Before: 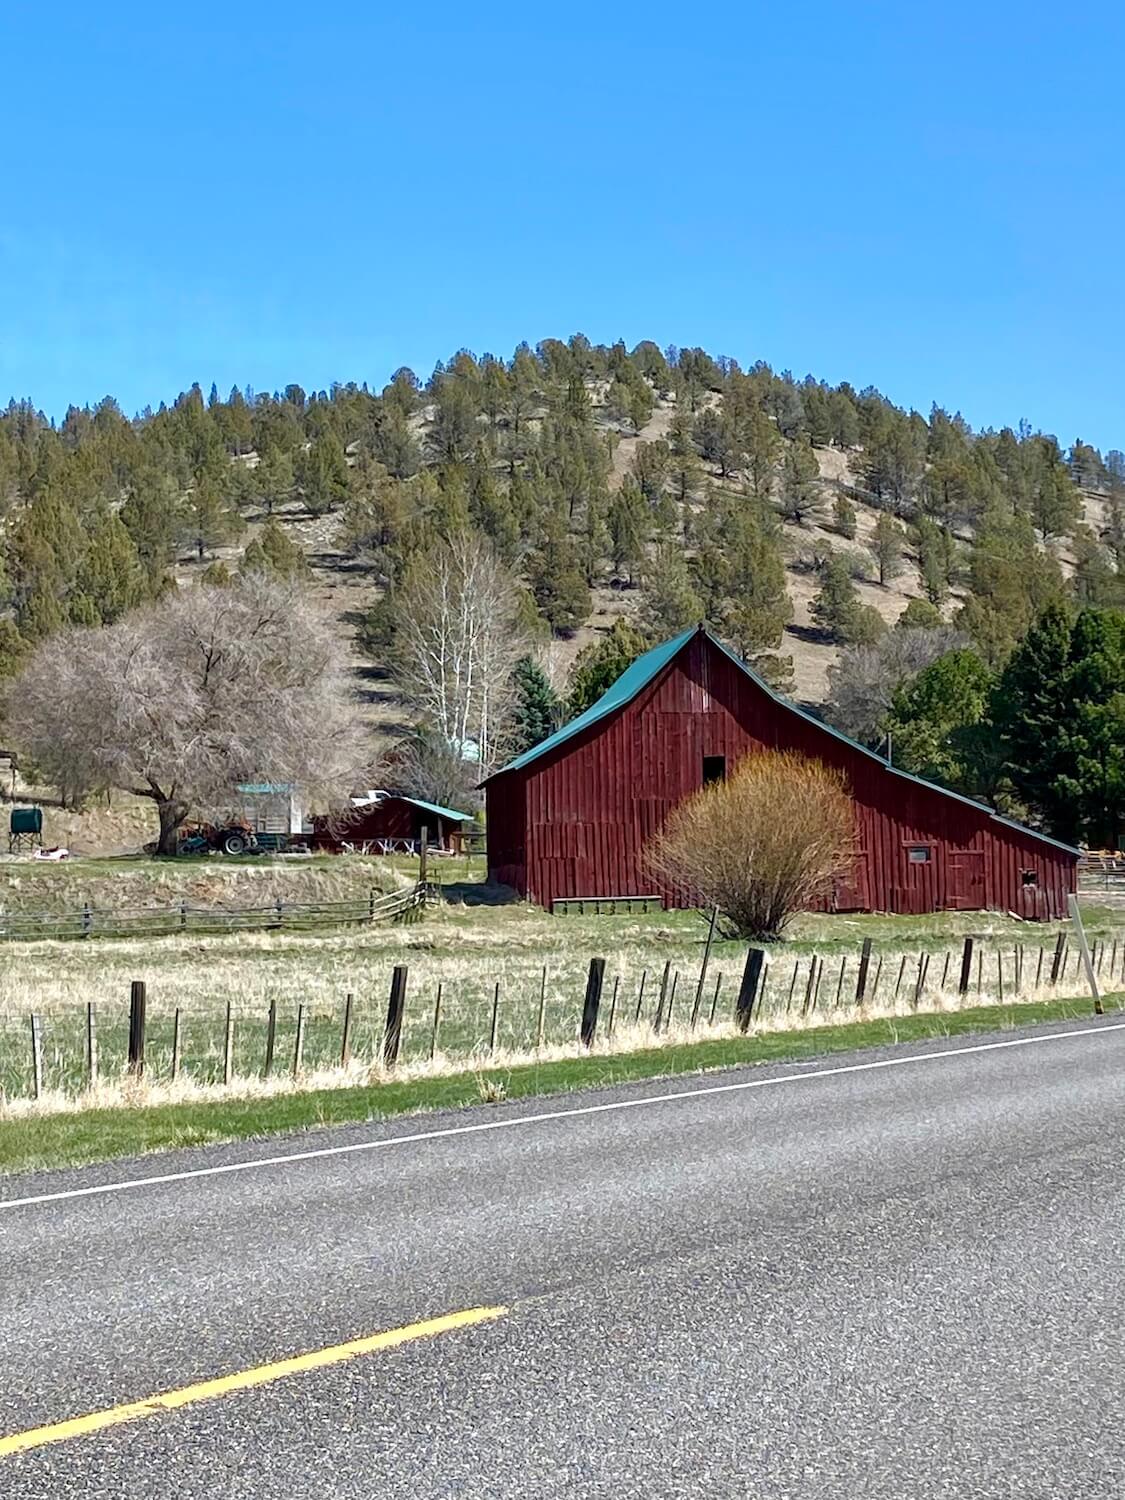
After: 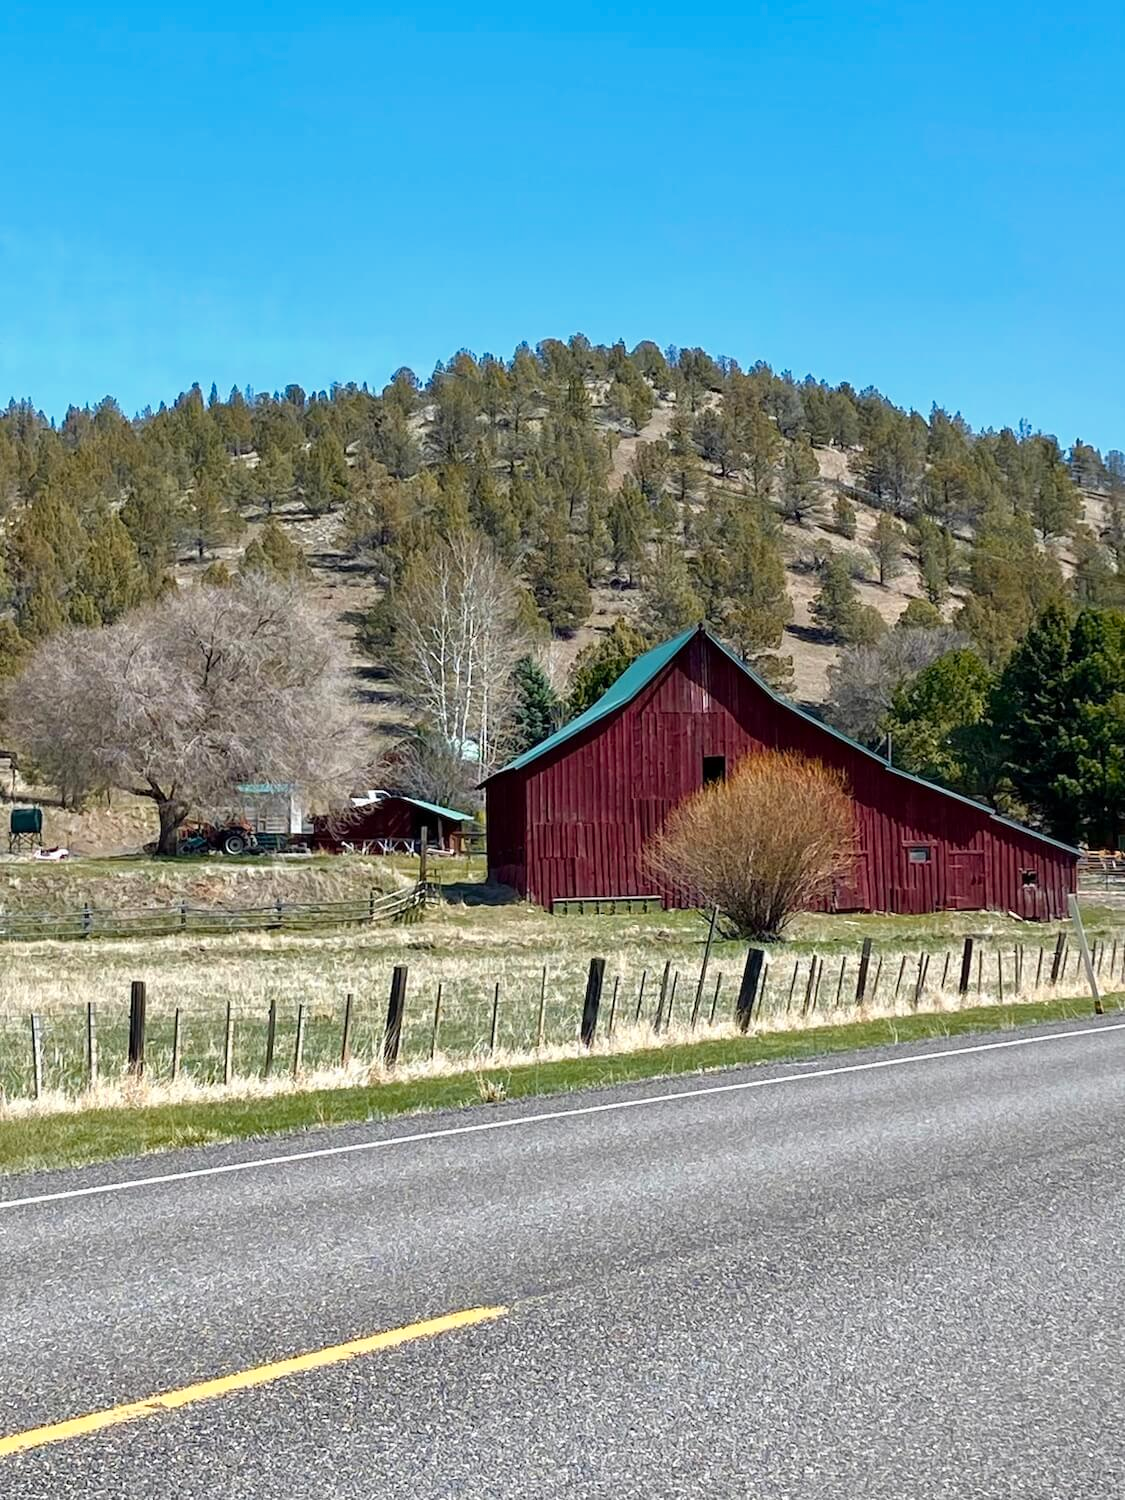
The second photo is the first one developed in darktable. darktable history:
contrast brightness saturation: saturation -0.05
color zones: curves: ch1 [(0.235, 0.558) (0.75, 0.5)]; ch2 [(0.25, 0.462) (0.749, 0.457)], mix 40.67%
